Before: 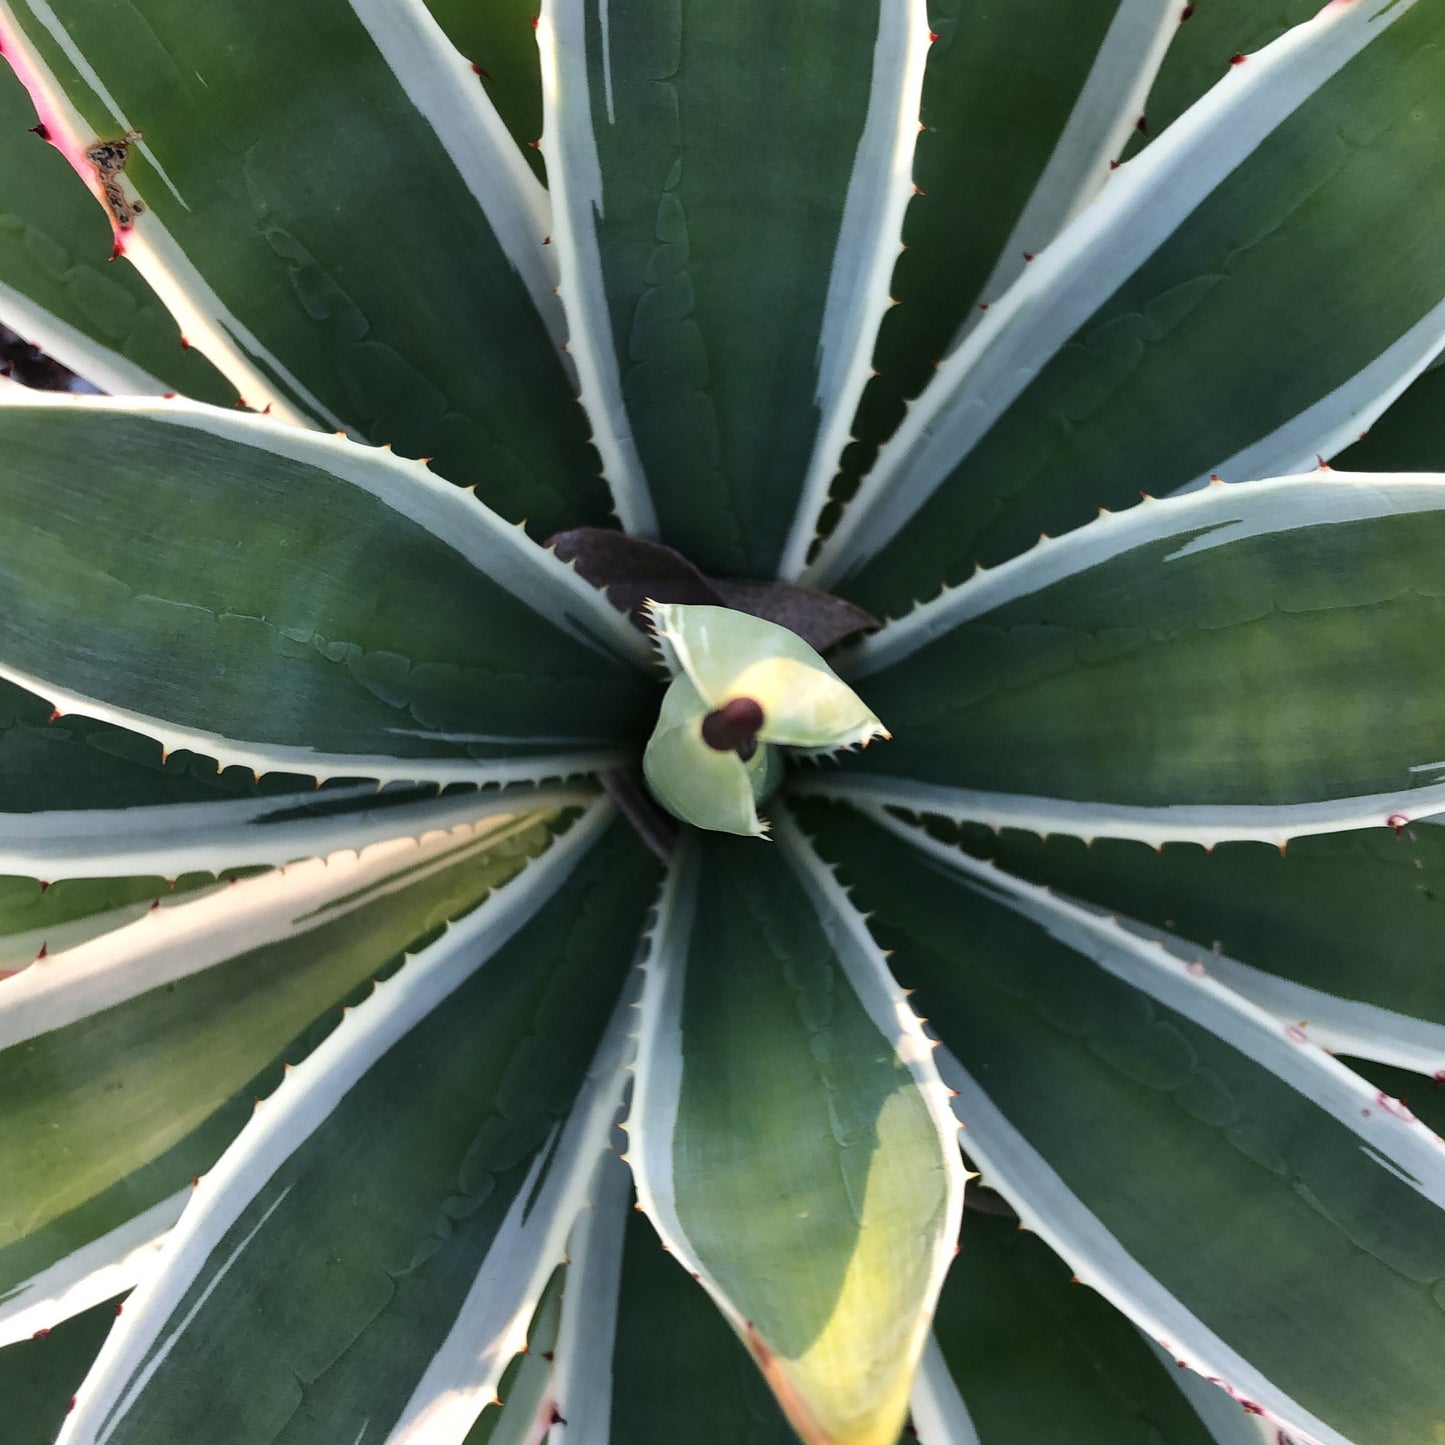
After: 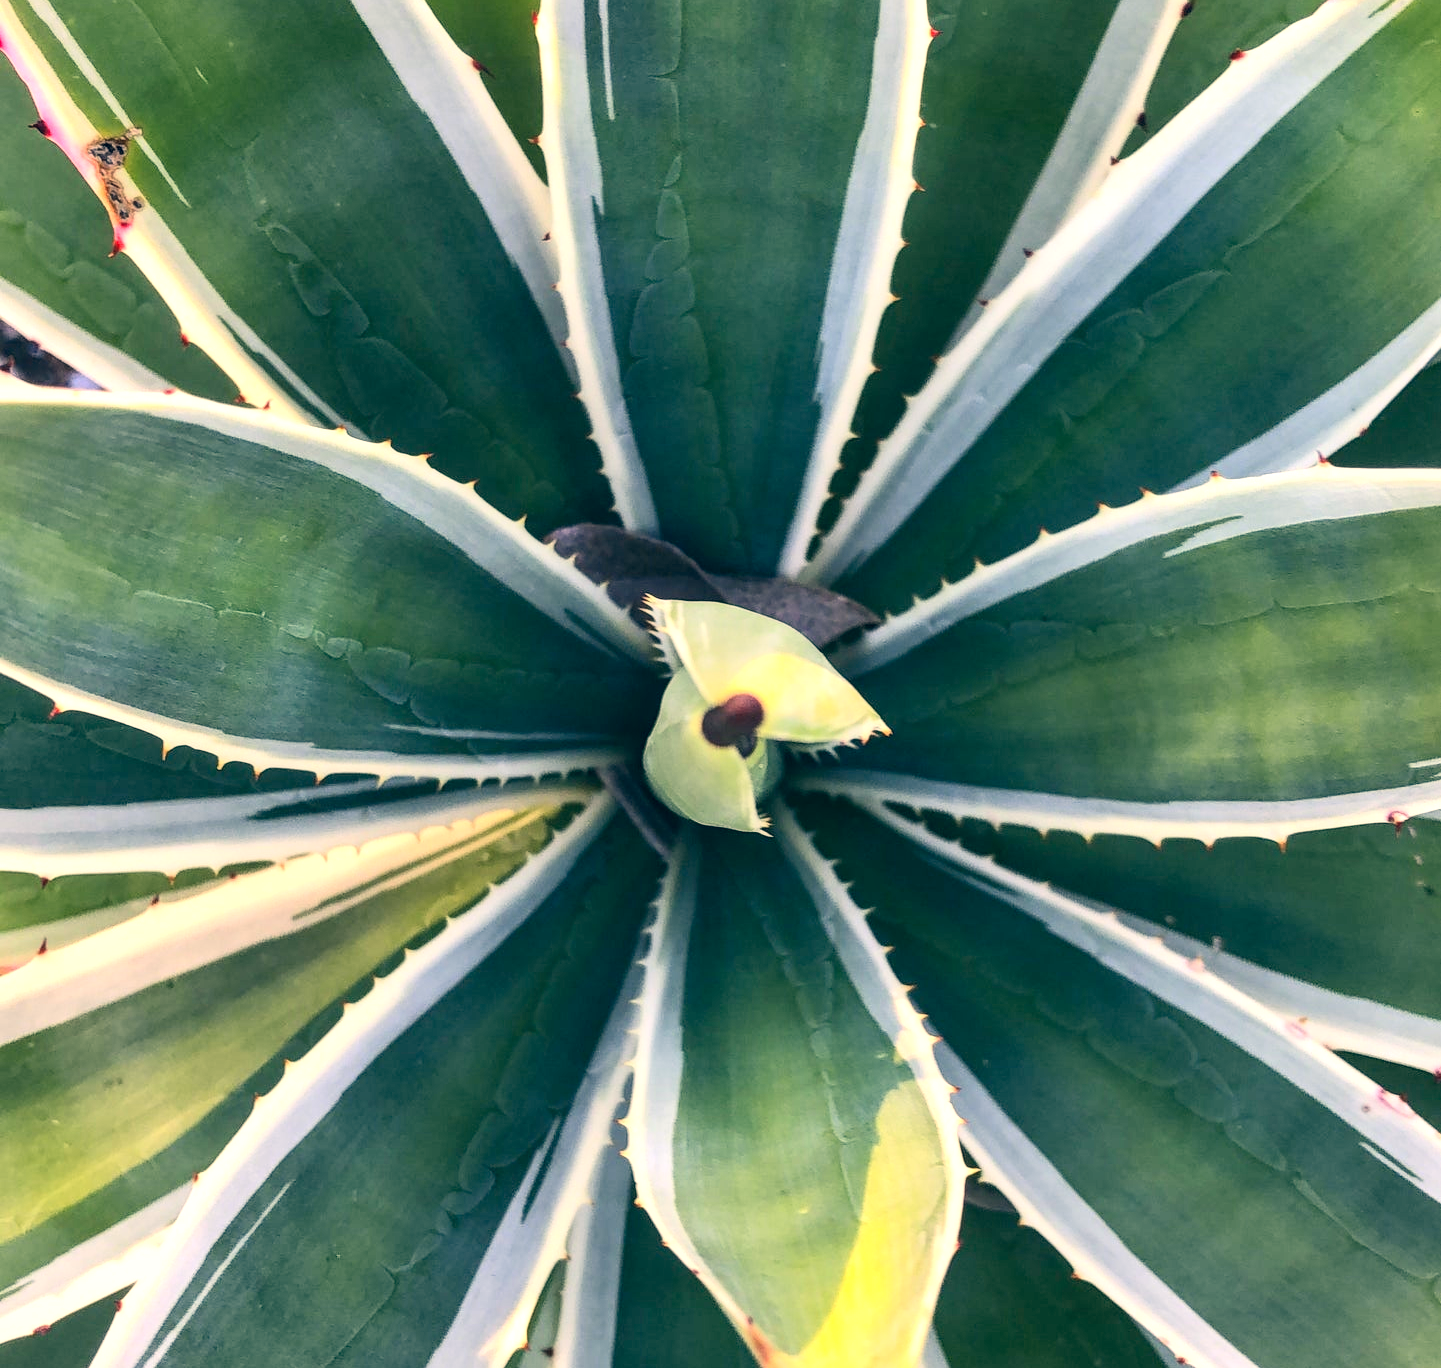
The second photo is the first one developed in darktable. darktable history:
contrast brightness saturation: contrast 0.201, brightness 0.164, saturation 0.224
local contrast: on, module defaults
color correction: highlights a* 10.33, highlights b* 14.39, shadows a* -10.12, shadows b* -15.11
exposure: black level correction 0.001, exposure 0.499 EV, compensate exposure bias true, compensate highlight preservation false
crop: top 0.286%, right 0.256%, bottom 5.029%
